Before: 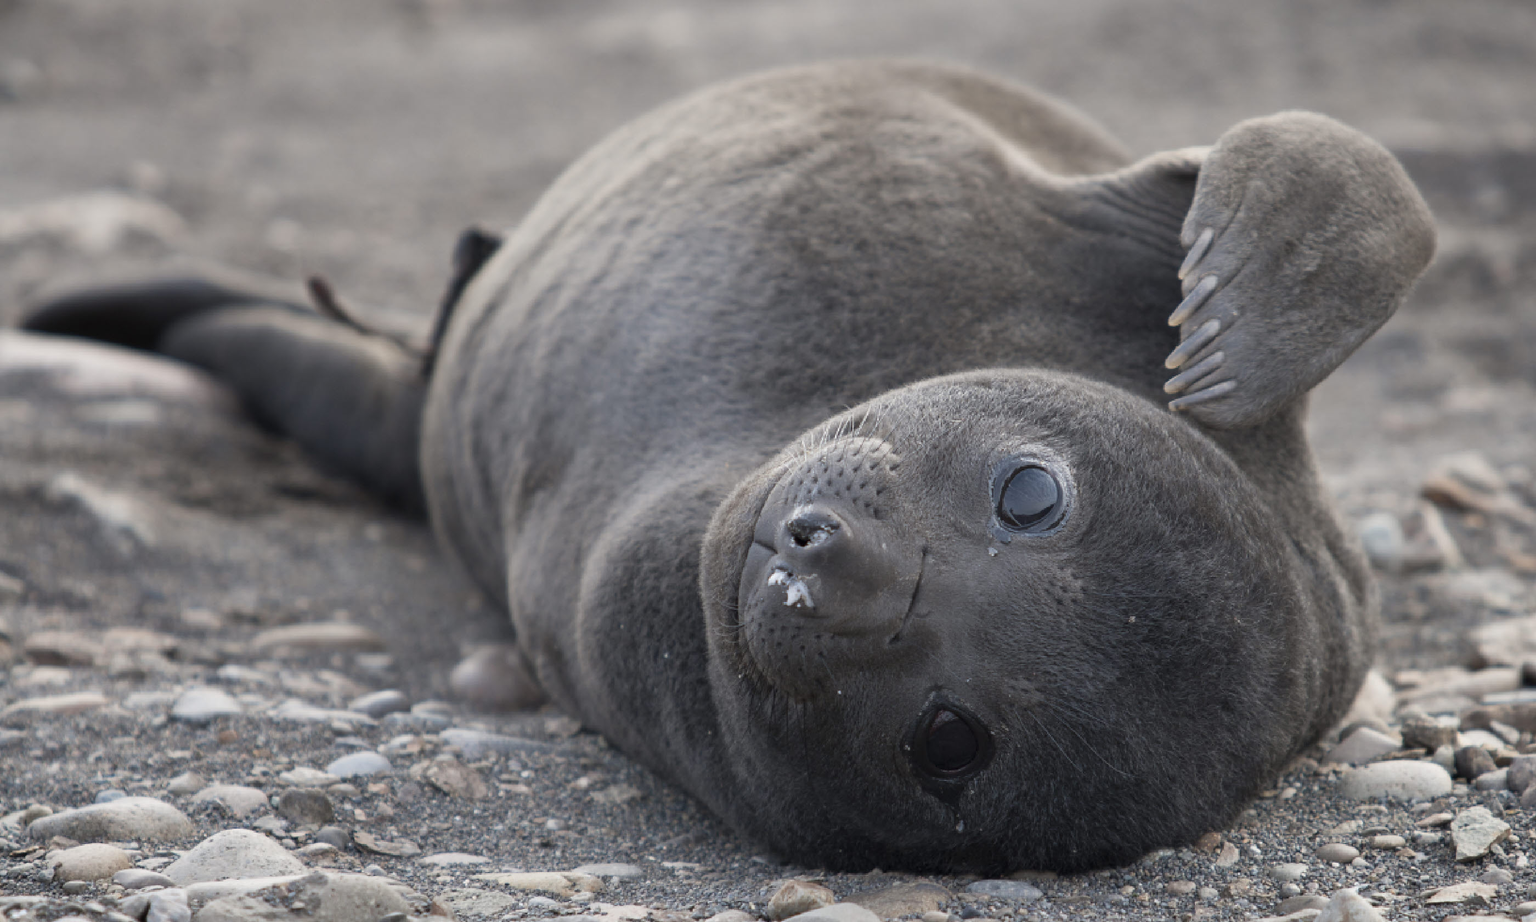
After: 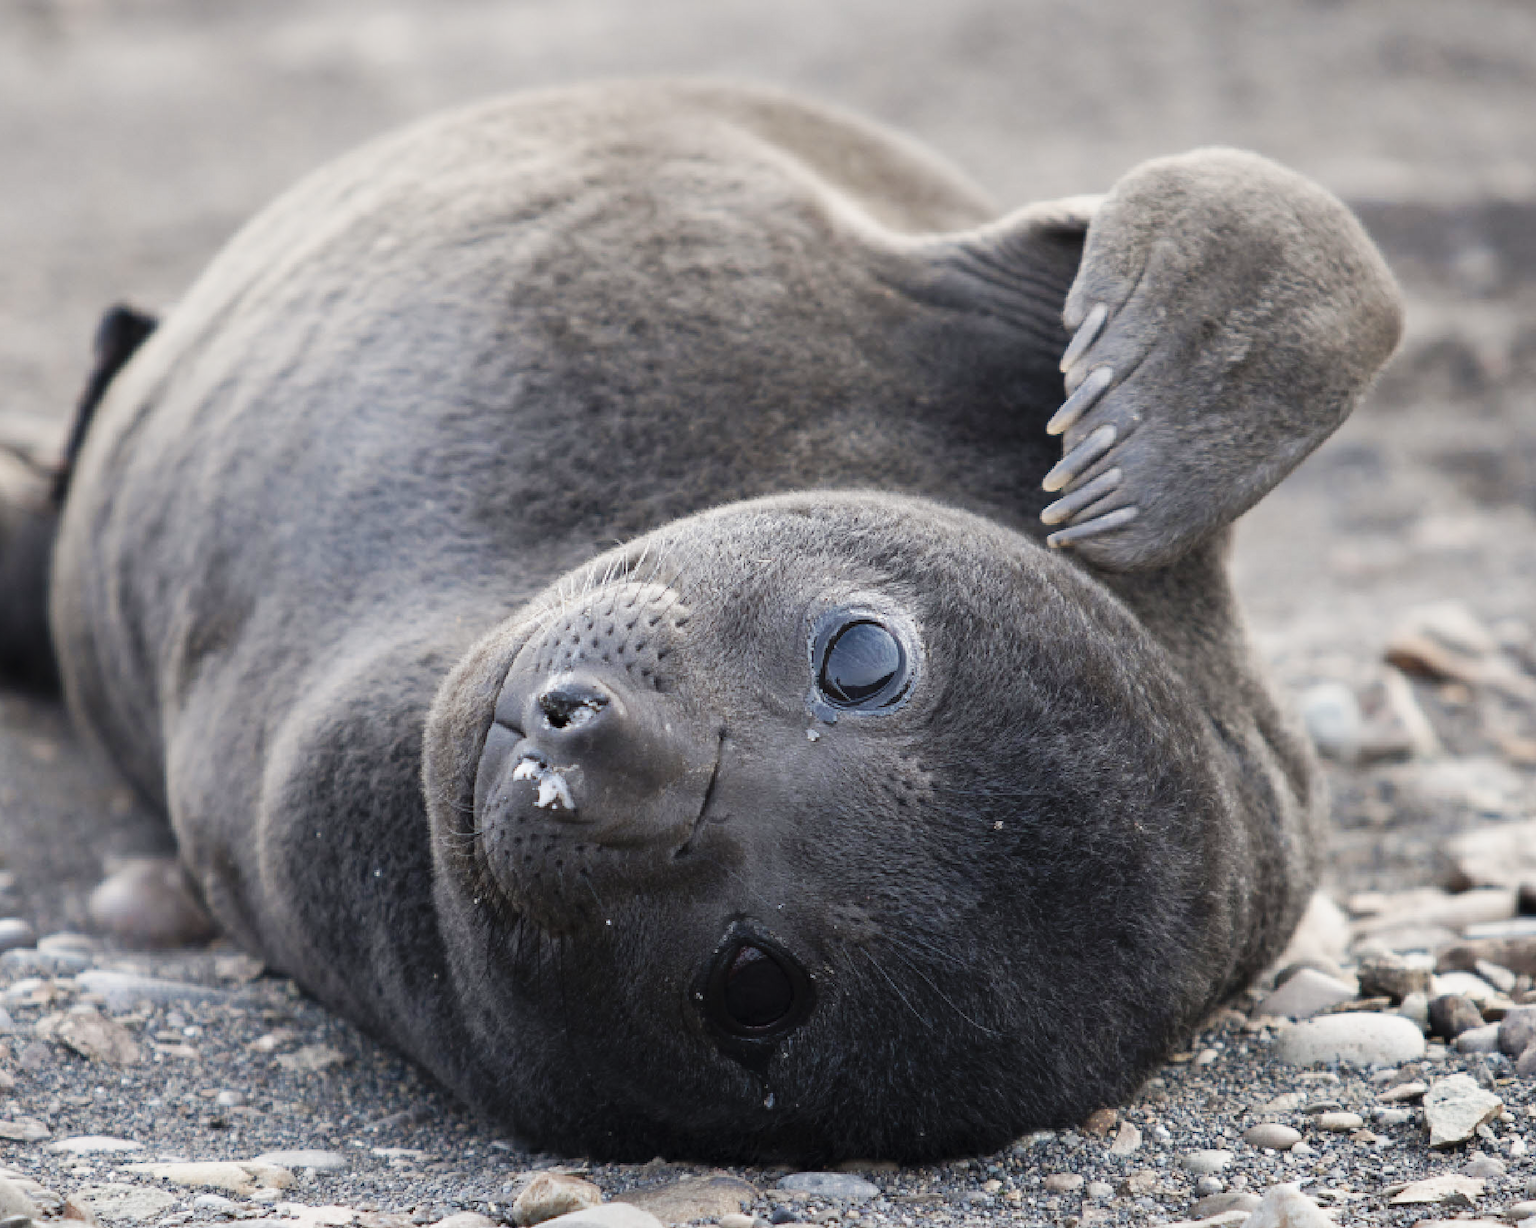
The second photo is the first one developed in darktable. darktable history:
crop and rotate: left 24.959%
base curve: curves: ch0 [(0, 0) (0.032, 0.025) (0.121, 0.166) (0.206, 0.329) (0.605, 0.79) (1, 1)], preserve colors none
